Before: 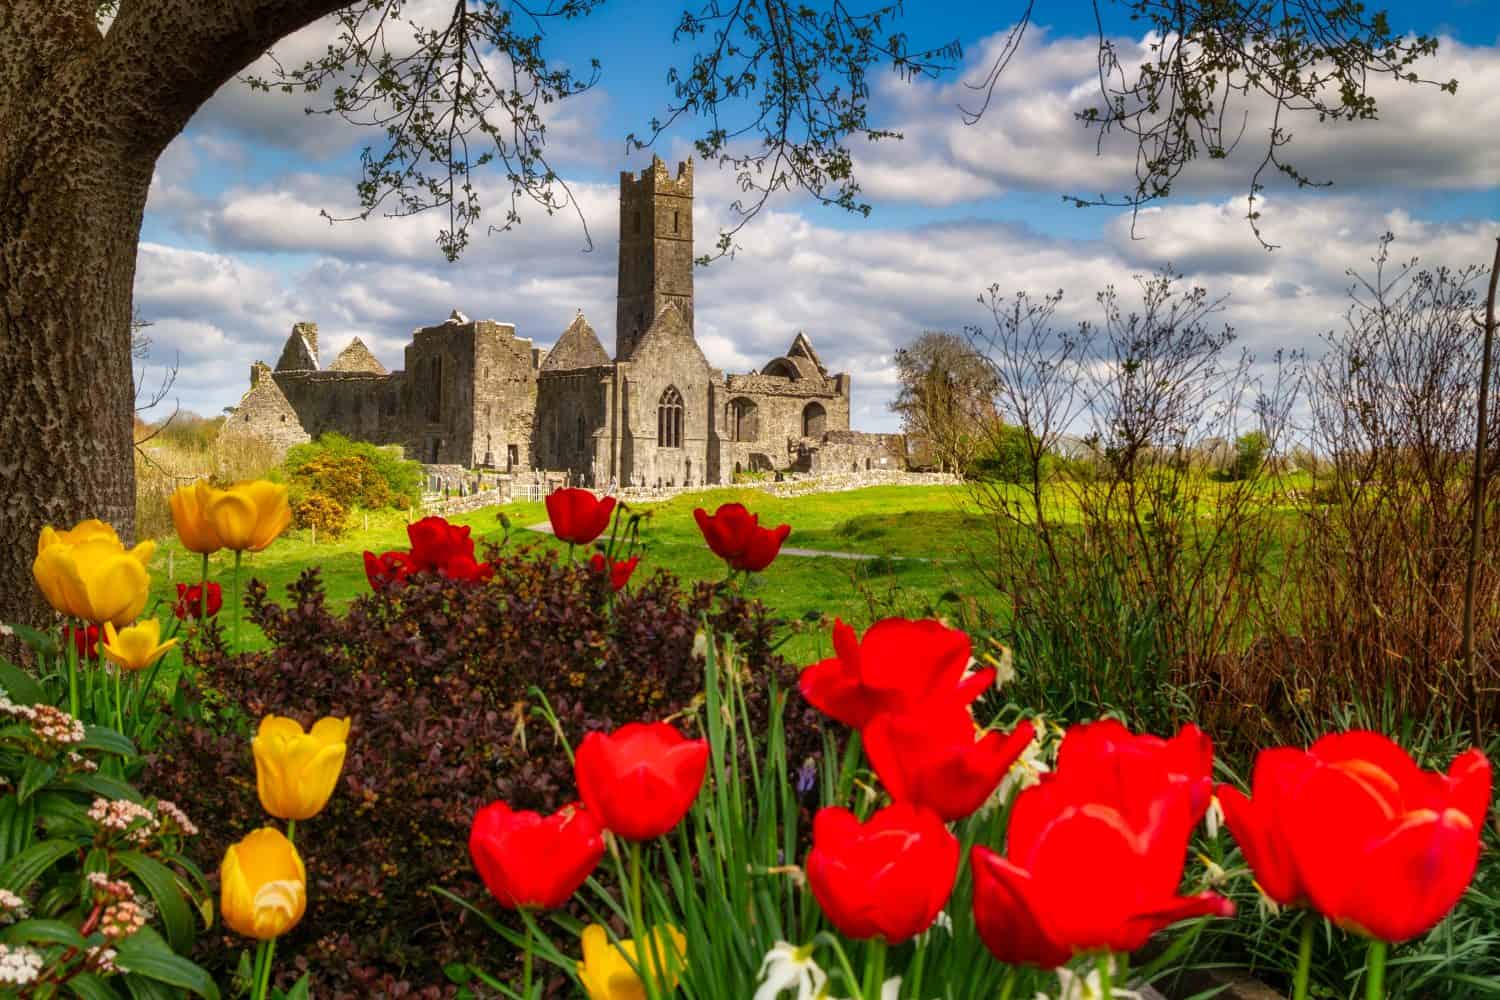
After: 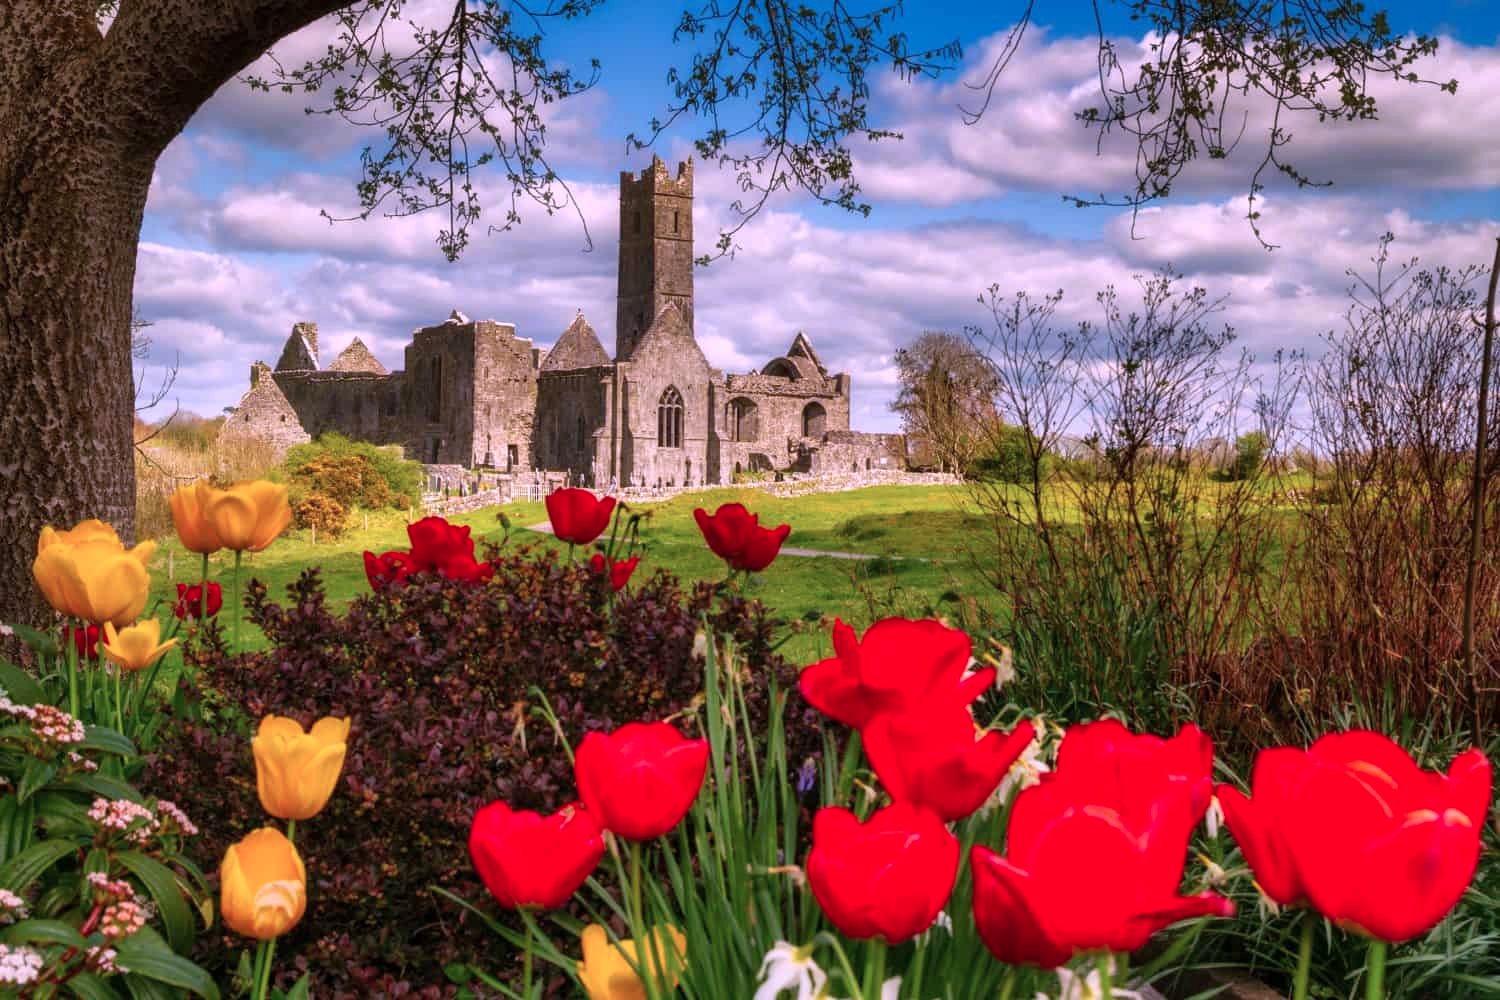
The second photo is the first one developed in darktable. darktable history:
color correction: highlights a* 15.35, highlights b* -20.78
